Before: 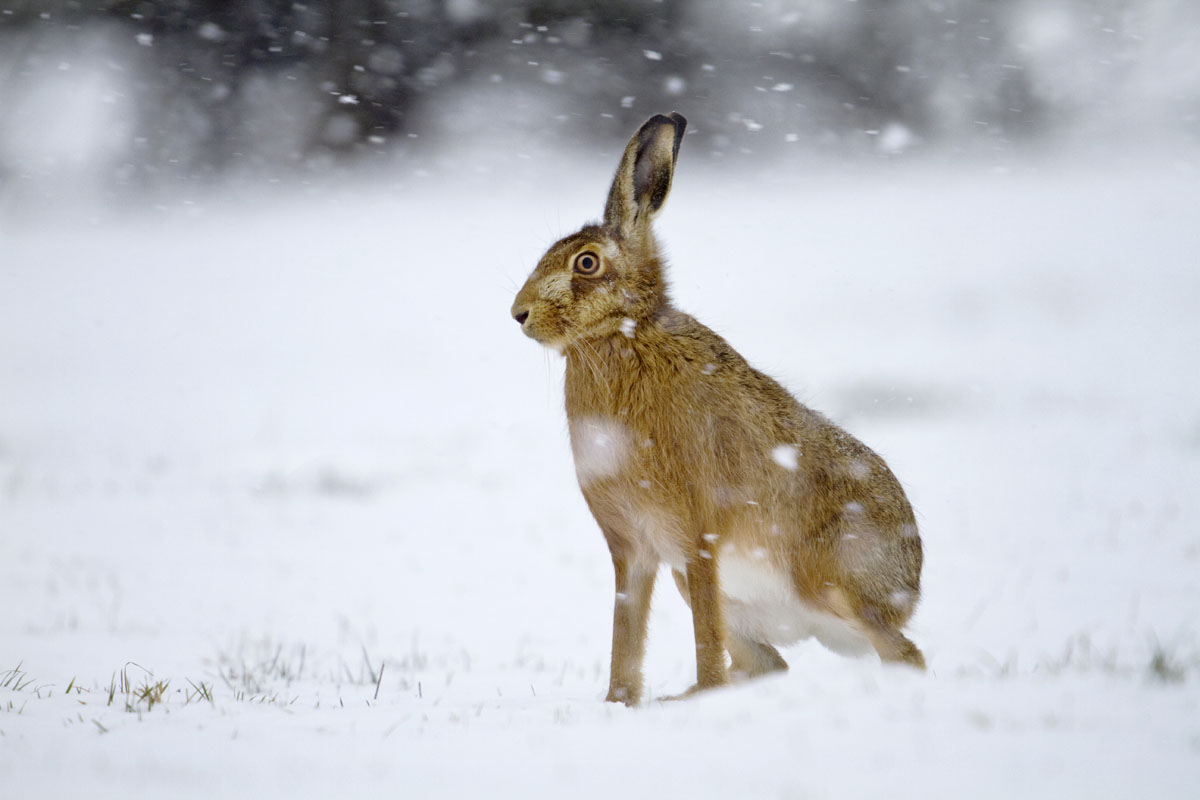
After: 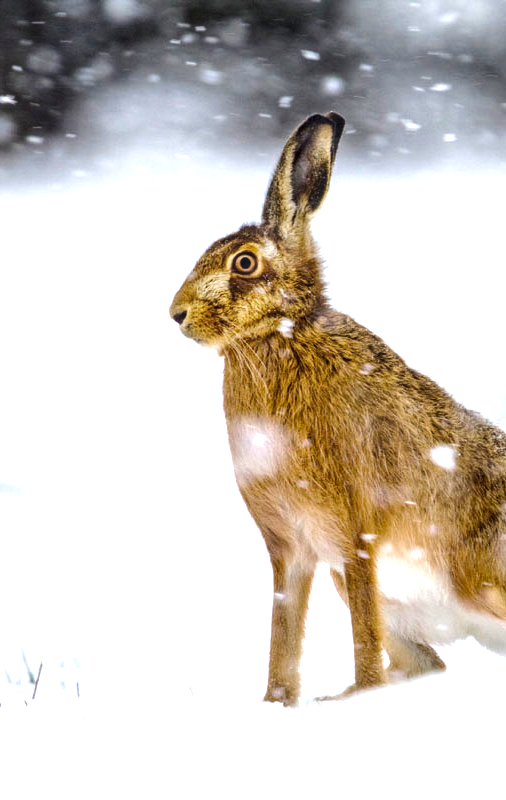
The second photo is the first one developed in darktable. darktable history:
color balance rgb: global offset › luminance 0.71%, perceptual saturation grading › global saturation -11.5%, perceptual brilliance grading › highlights 17.77%, perceptual brilliance grading › mid-tones 31.71%, perceptual brilliance grading › shadows -31.01%, global vibrance 50%
local contrast: highlights 61%, detail 143%, midtone range 0.428
crop: left 28.583%, right 29.231%
